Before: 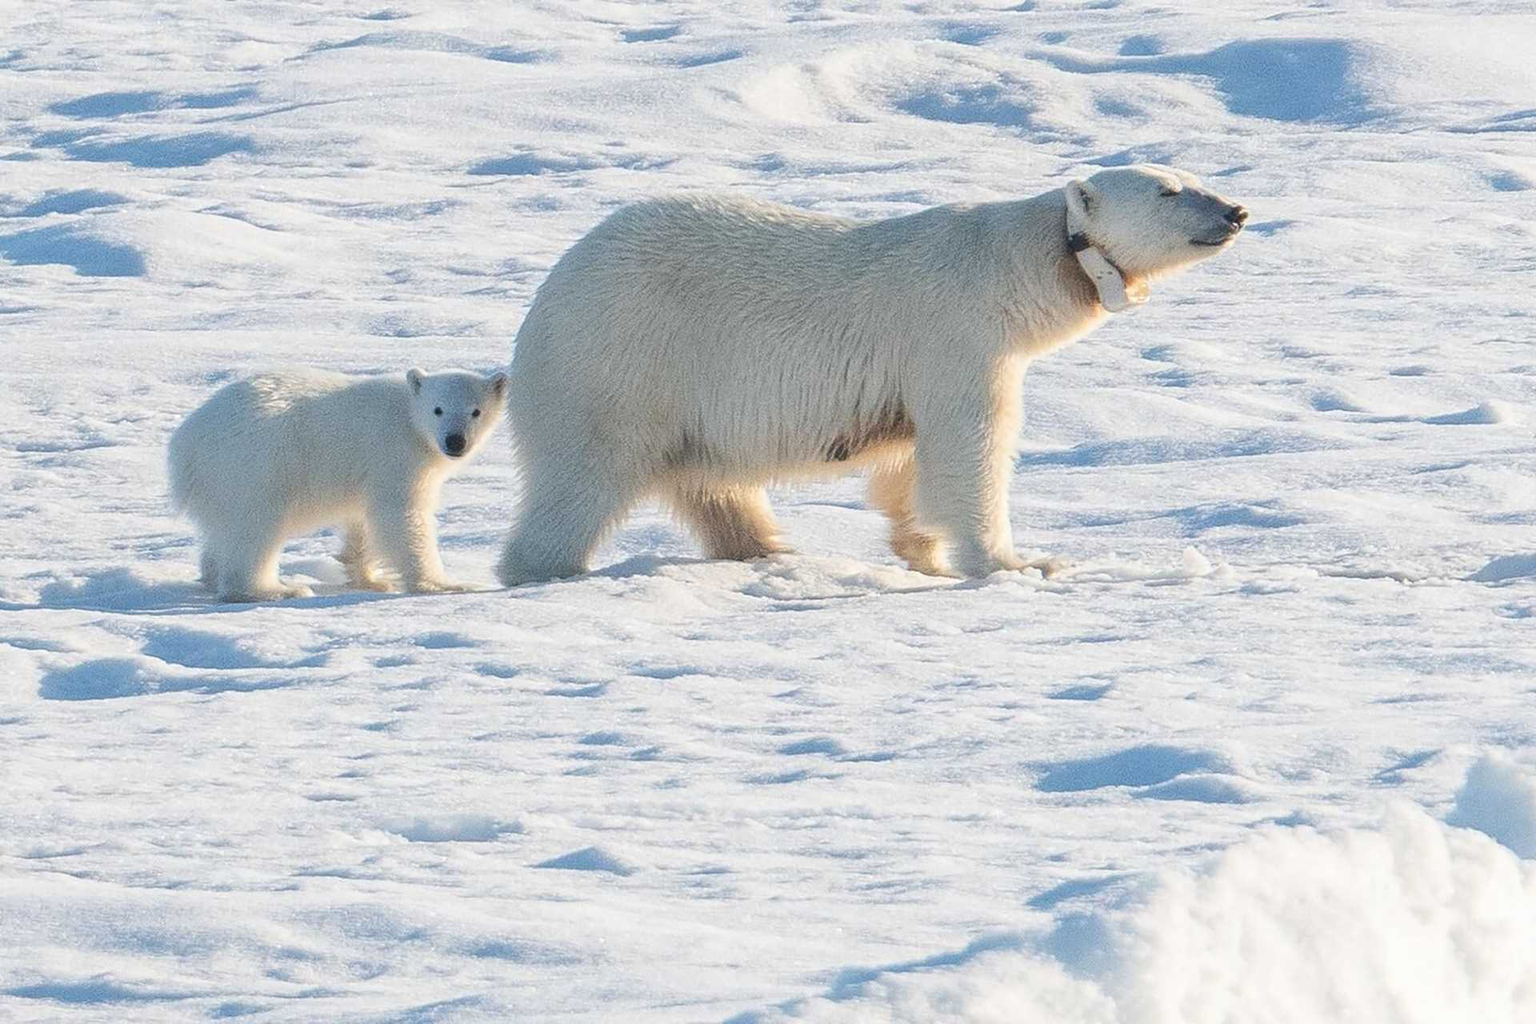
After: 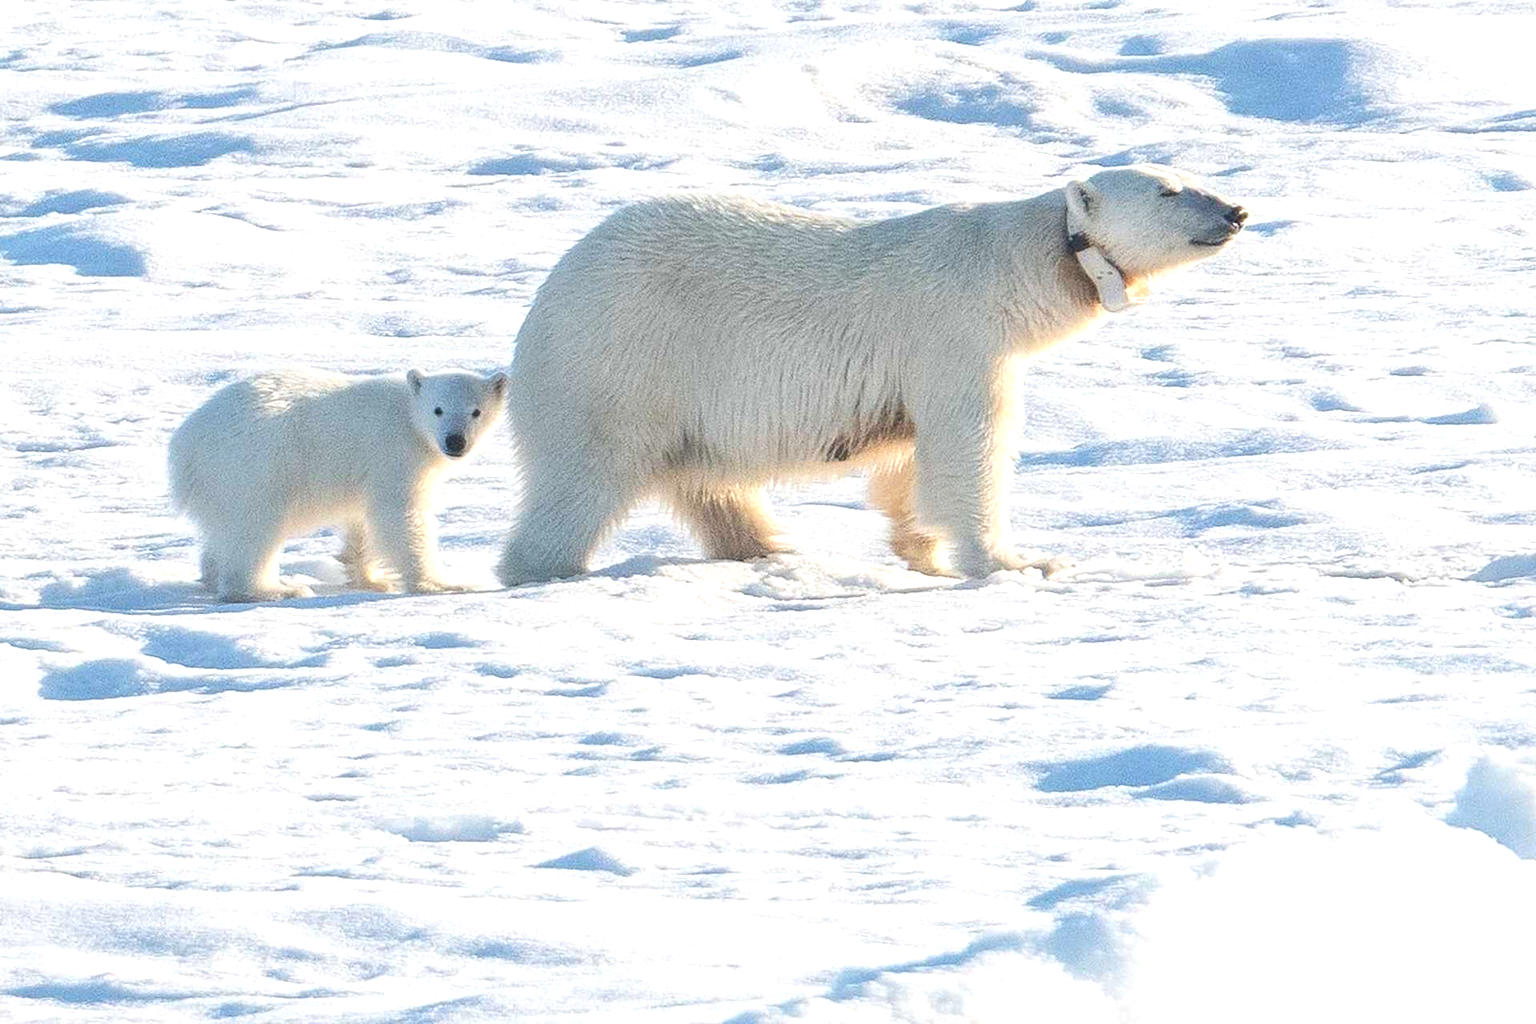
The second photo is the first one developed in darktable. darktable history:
exposure: black level correction 0, exposure 0.498 EV, compensate highlight preservation false
tone equalizer: on, module defaults
